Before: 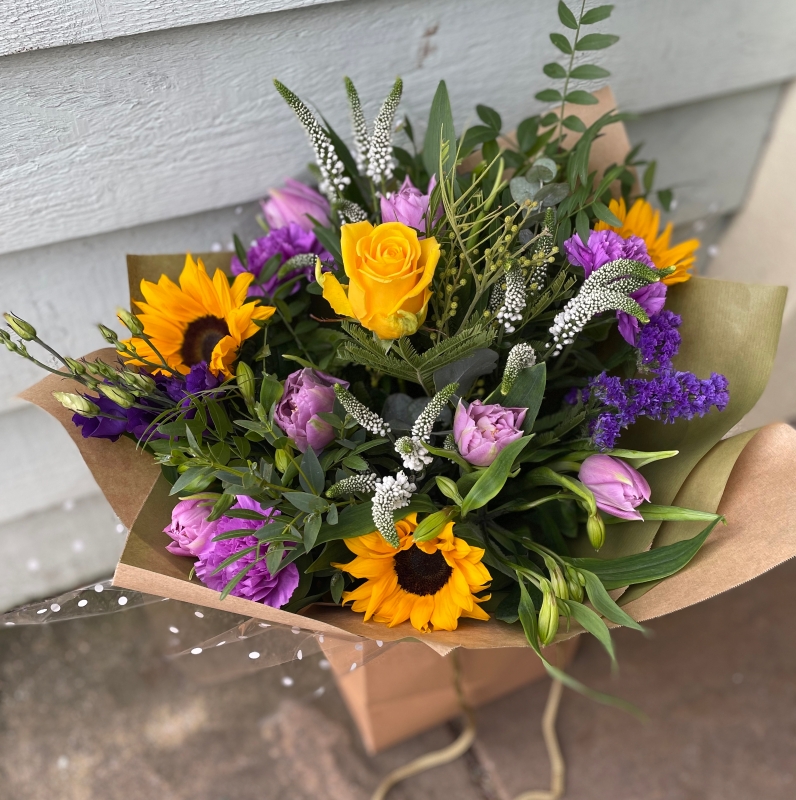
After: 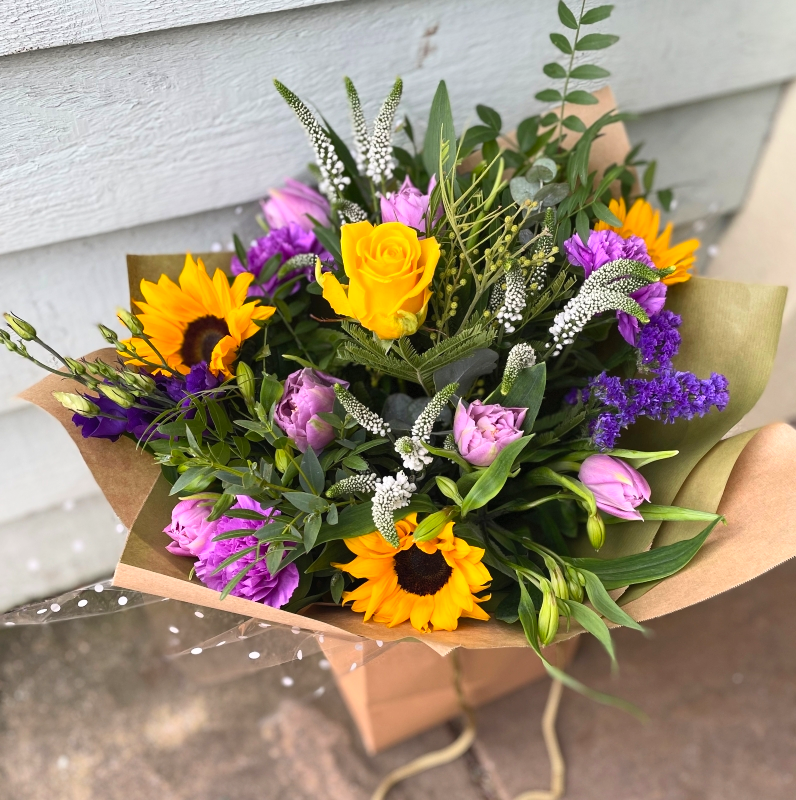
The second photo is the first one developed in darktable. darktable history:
contrast brightness saturation: contrast 0.201, brightness 0.156, saturation 0.216
shadows and highlights: radius 126.6, shadows 30.52, highlights -30.89, shadows color adjustment 97.66%, low approximation 0.01, soften with gaussian
